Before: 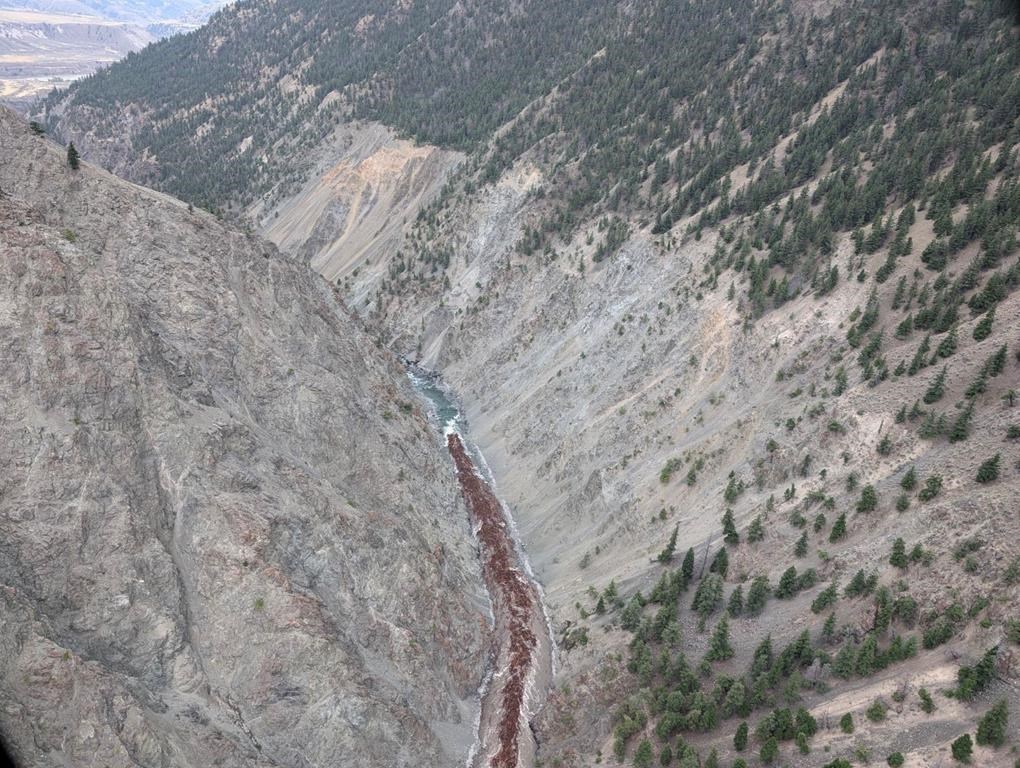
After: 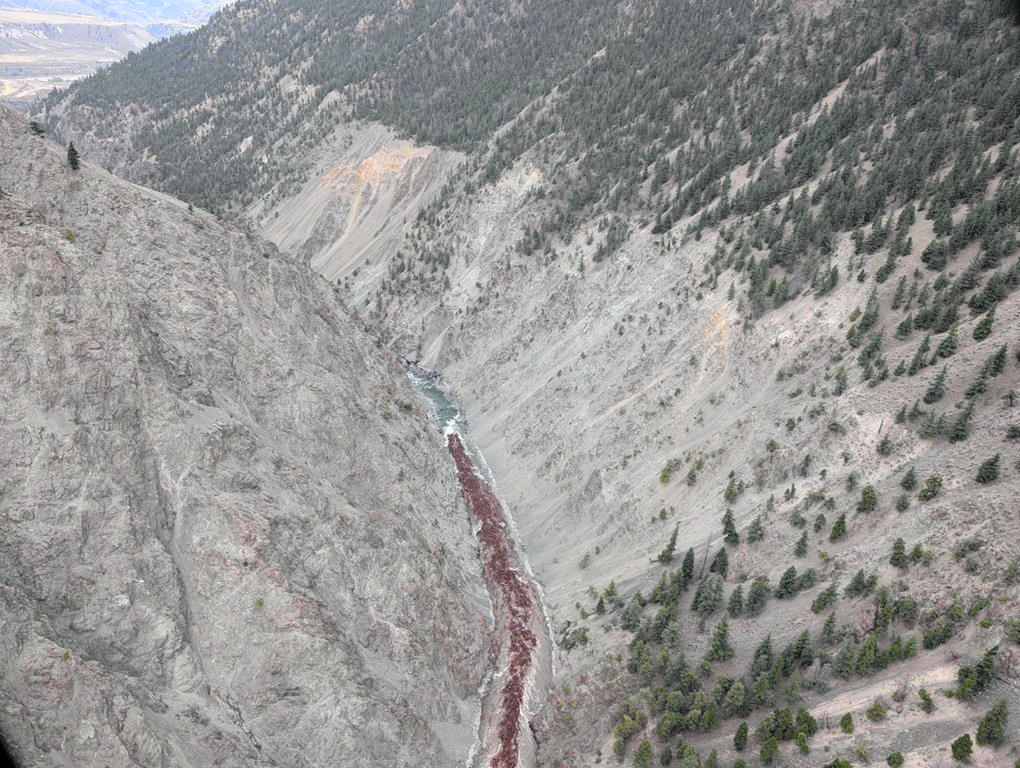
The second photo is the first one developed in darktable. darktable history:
contrast brightness saturation: contrast 0.03, brightness 0.06, saturation 0.13
tone curve: curves: ch0 [(0, 0) (0.037, 0.025) (0.131, 0.093) (0.275, 0.256) (0.497, 0.51) (0.617, 0.643) (0.704, 0.732) (0.813, 0.832) (0.911, 0.925) (0.997, 0.995)]; ch1 [(0, 0) (0.301, 0.3) (0.444, 0.45) (0.493, 0.495) (0.507, 0.503) (0.534, 0.533) (0.582, 0.58) (0.658, 0.693) (0.746, 0.77) (1, 1)]; ch2 [(0, 0) (0.246, 0.233) (0.36, 0.352) (0.415, 0.418) (0.476, 0.492) (0.502, 0.504) (0.525, 0.518) (0.539, 0.544) (0.586, 0.602) (0.634, 0.651) (0.706, 0.727) (0.853, 0.852) (1, 0.951)], color space Lab, independent channels, preserve colors none
